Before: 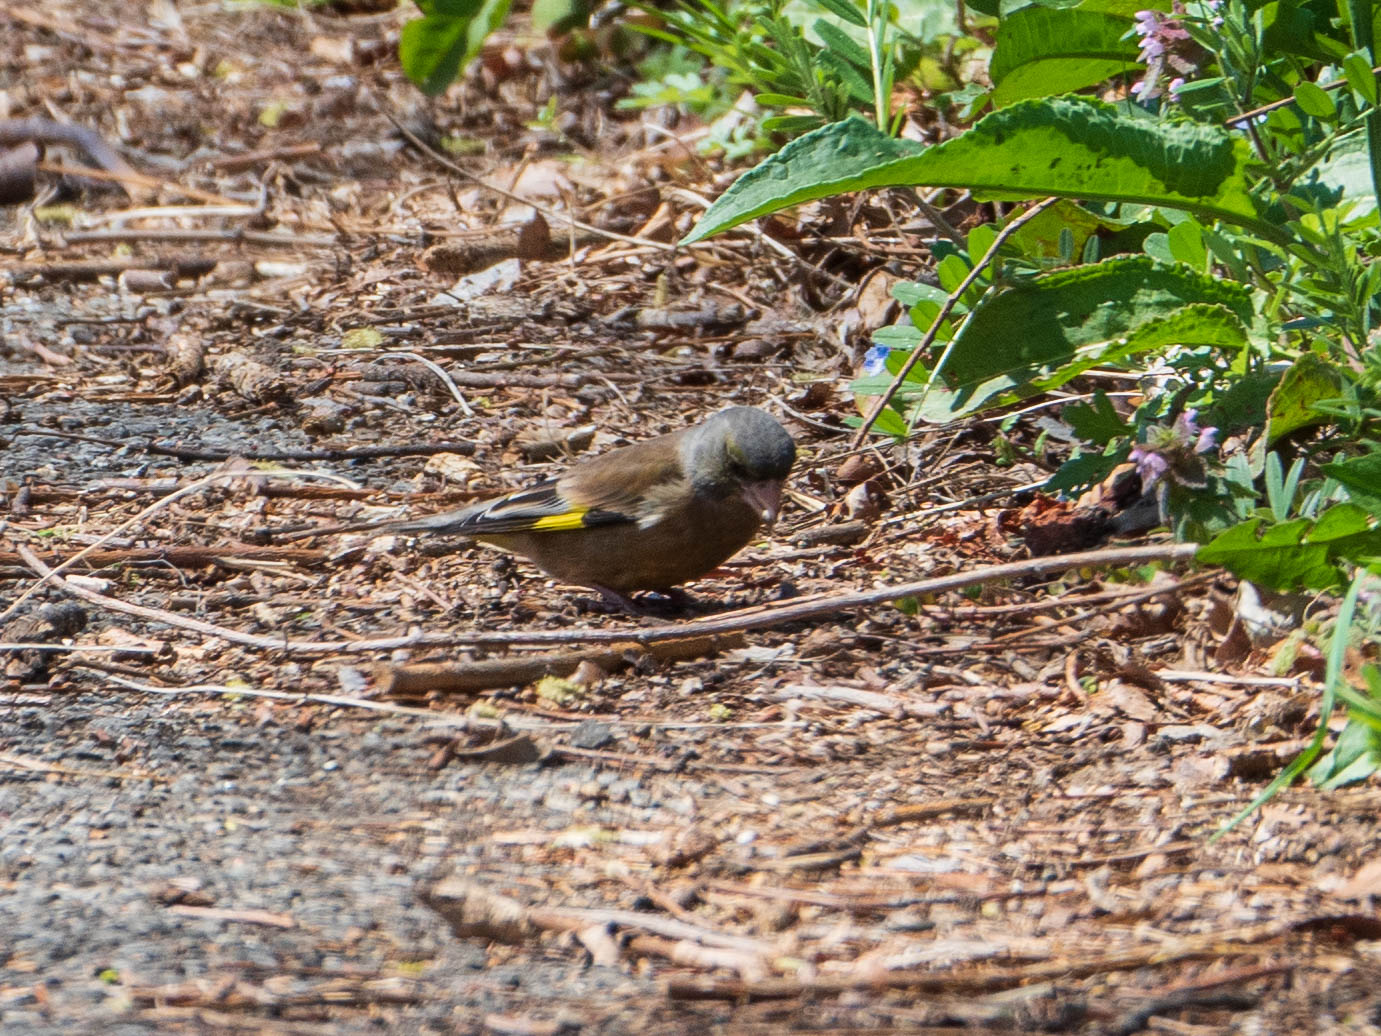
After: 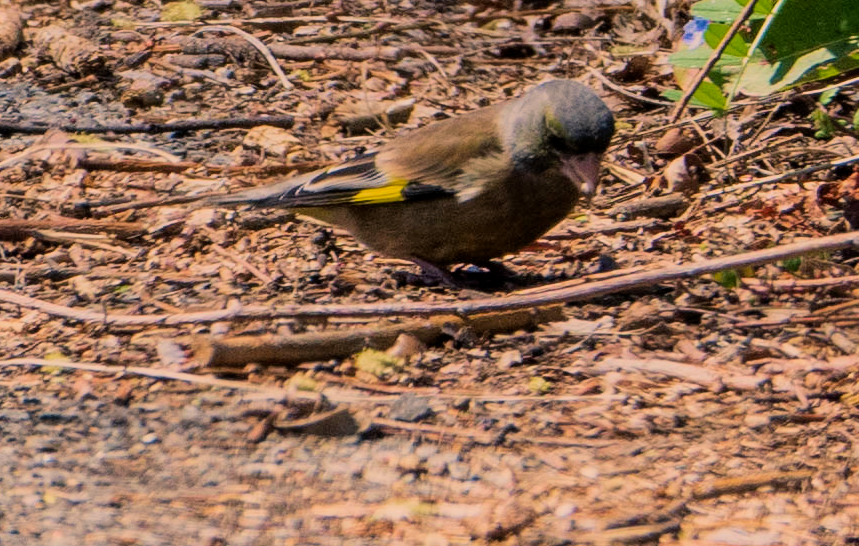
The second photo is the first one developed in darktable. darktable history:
exposure: black level correction 0.002, compensate highlight preservation false
color balance rgb: shadows lift › chroma 2.011%, shadows lift › hue 221.34°, power › hue 210.67°, highlights gain › chroma 3.054%, highlights gain › hue 60.25°, perceptual saturation grading › global saturation 8.45%
crop: left 13.131%, top 31.633%, right 24.645%, bottom 15.586%
local contrast: mode bilateral grid, contrast 10, coarseness 26, detail 115%, midtone range 0.2
velvia: on, module defaults
color correction: highlights a* 5.77, highlights b* 4.73
filmic rgb: black relative exposure -7.65 EV, white relative exposure 4.56 EV, hardness 3.61, color science v6 (2022)
